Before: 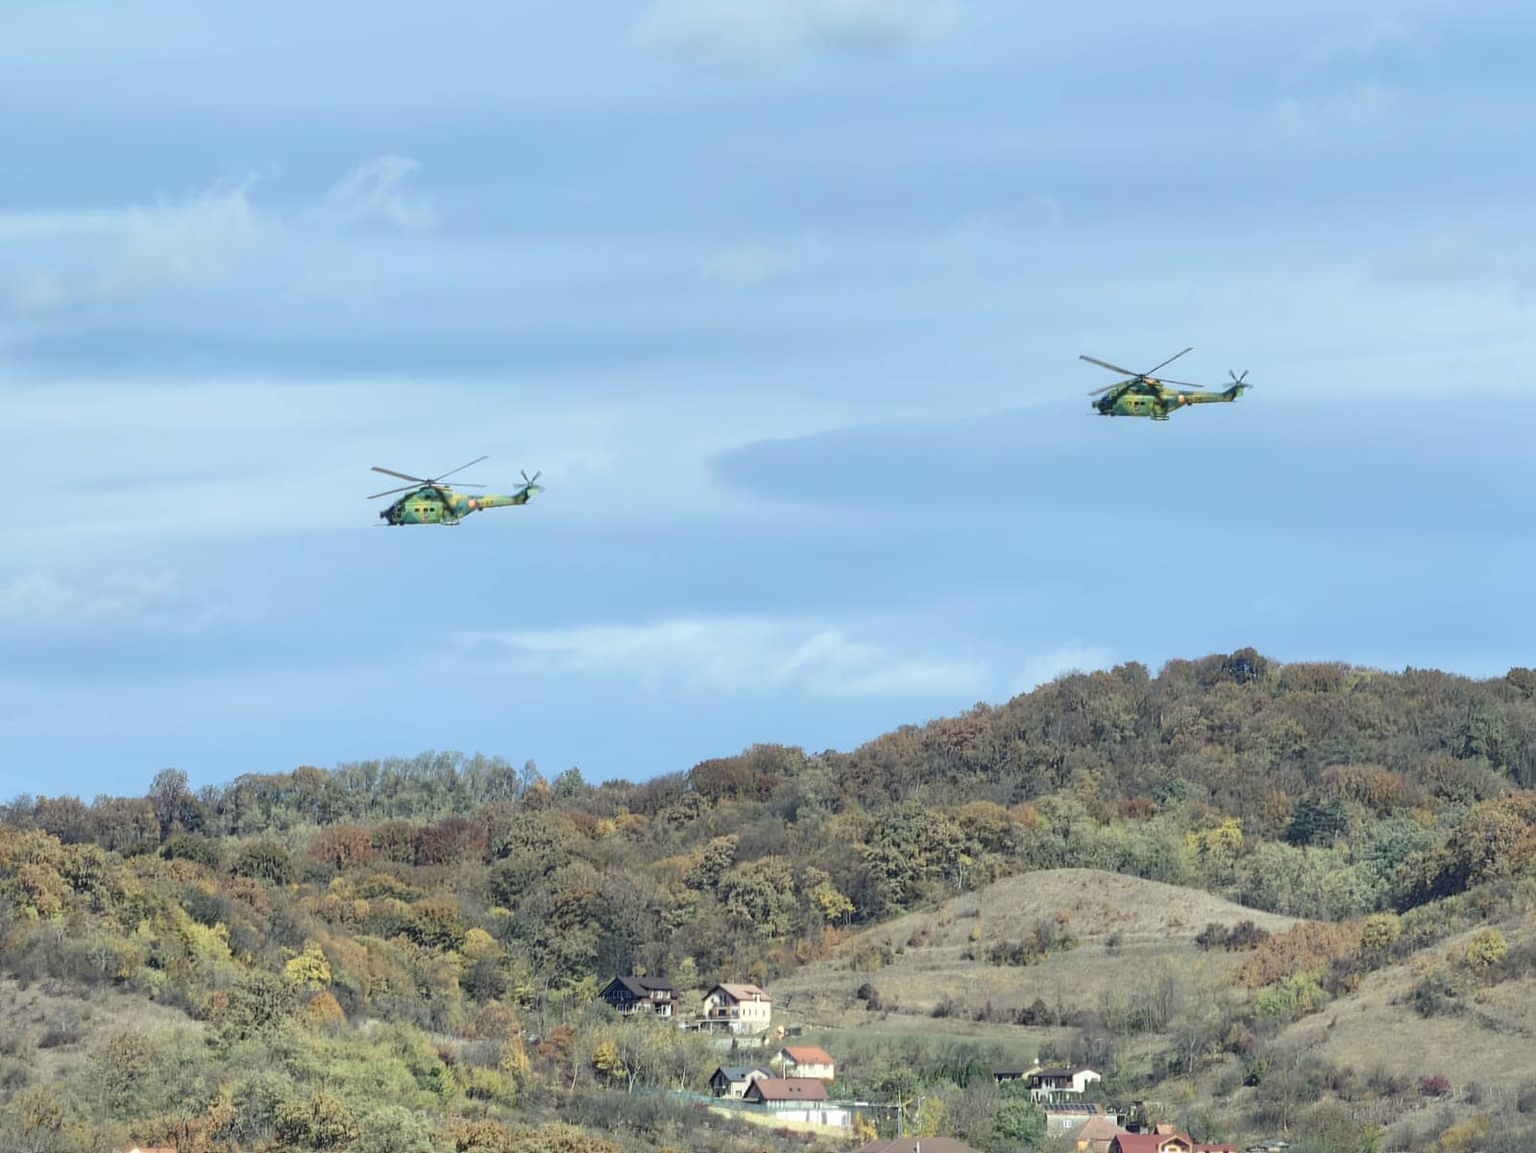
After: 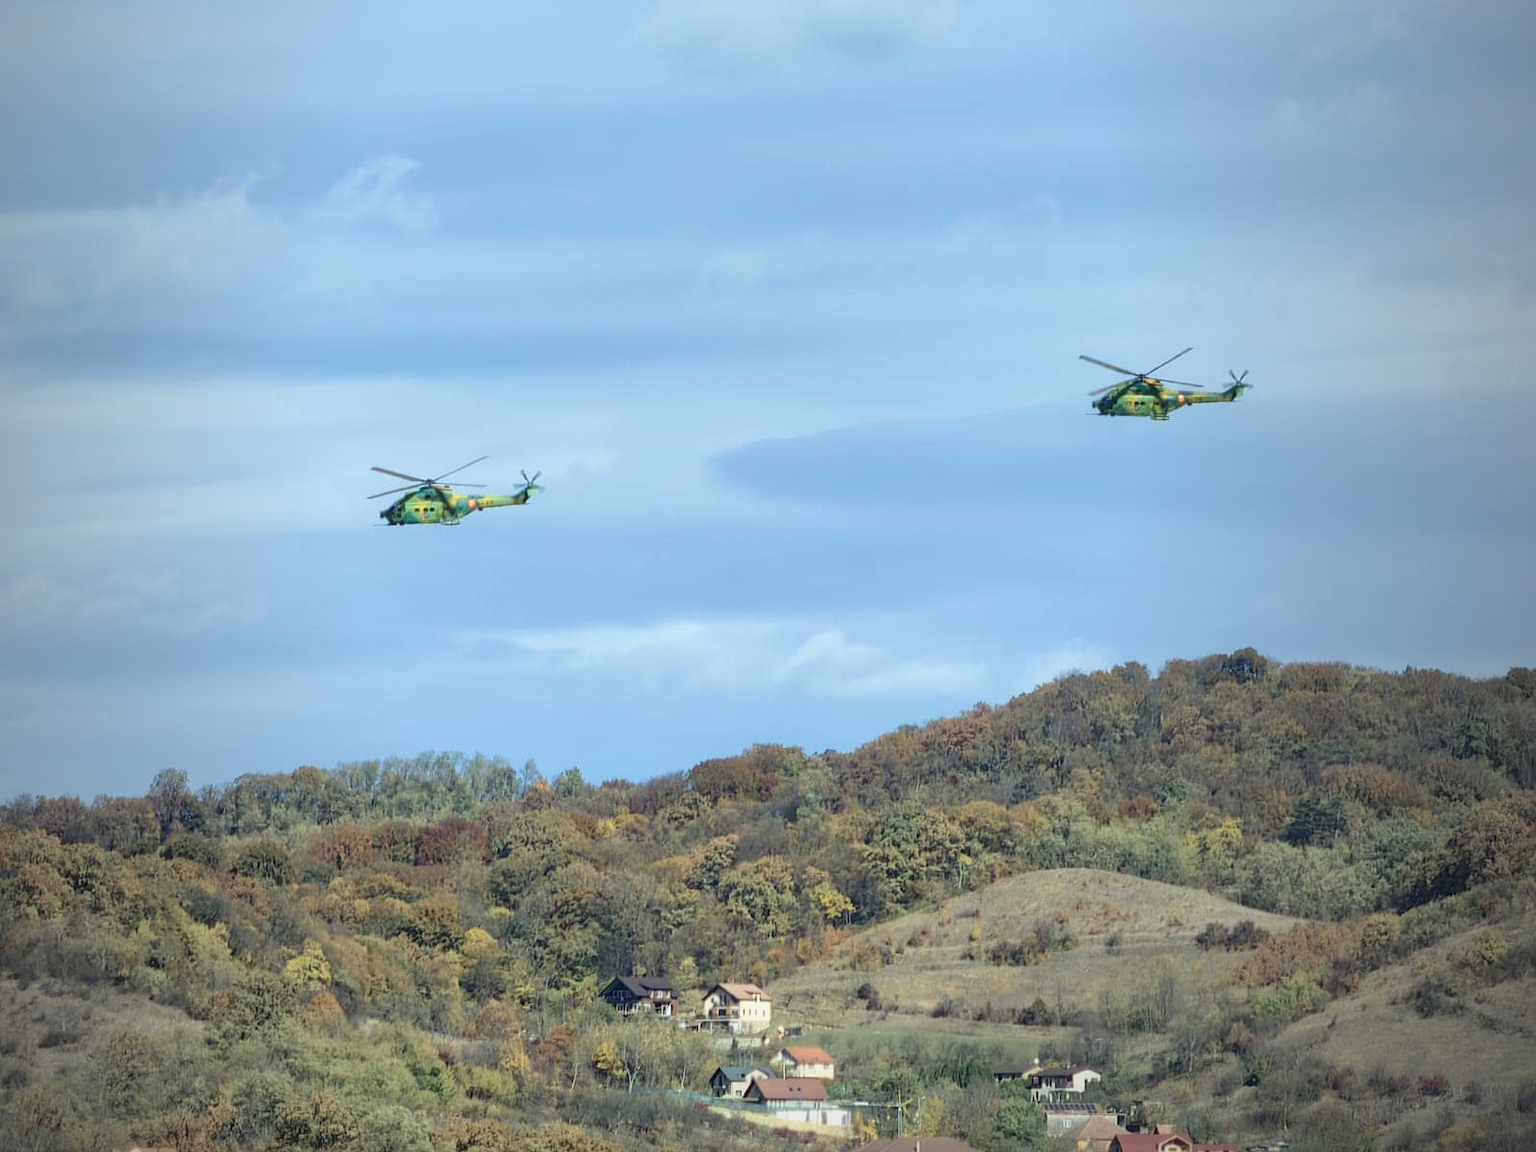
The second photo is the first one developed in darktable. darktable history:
vignetting: fall-off start 72.14%, fall-off radius 108.07%, brightness -0.713, saturation -0.488, center (-0.054, -0.359), width/height ratio 0.729
velvia: on, module defaults
